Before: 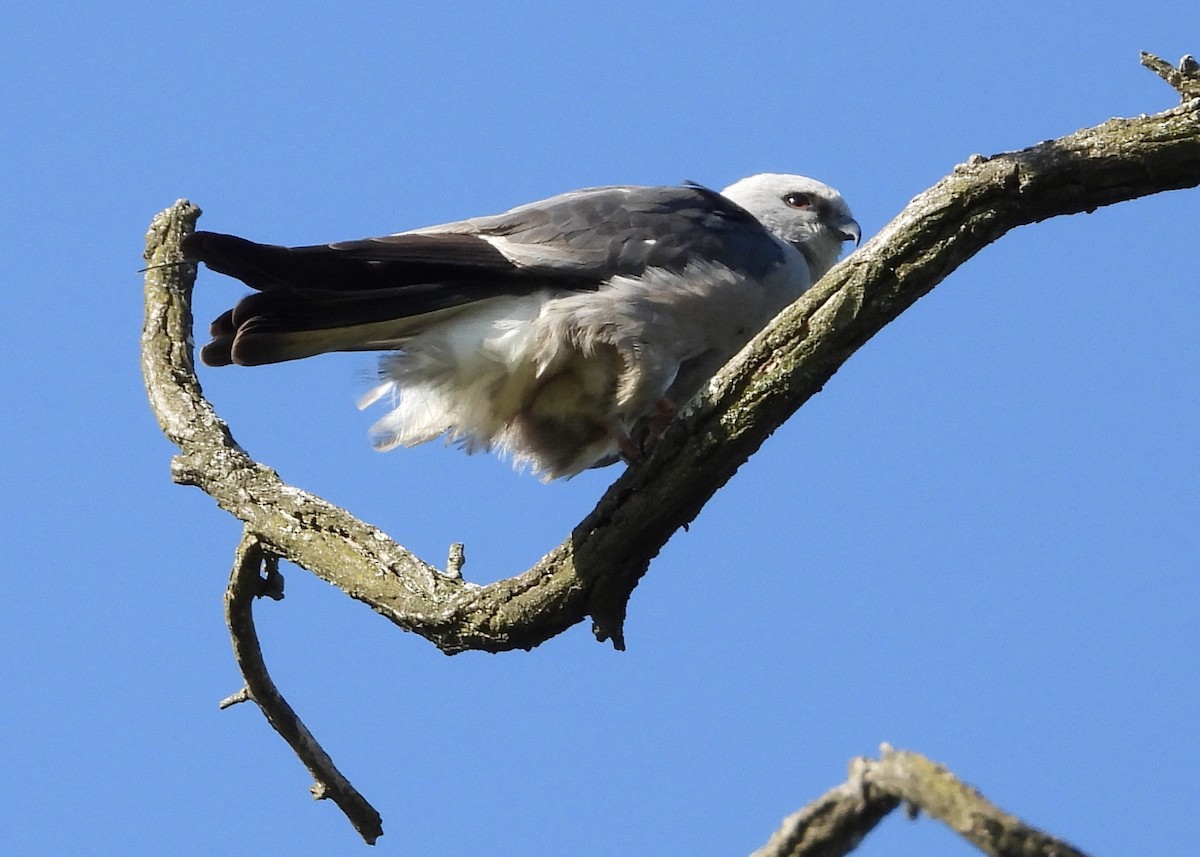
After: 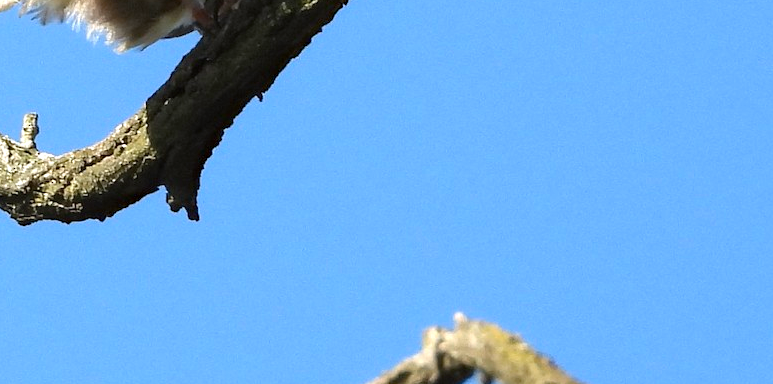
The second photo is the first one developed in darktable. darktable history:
haze removal: compatibility mode true, adaptive false
crop and rotate: left 35.509%, top 50.238%, bottom 4.934%
exposure: exposure 0.426 EV, compensate highlight preservation false
